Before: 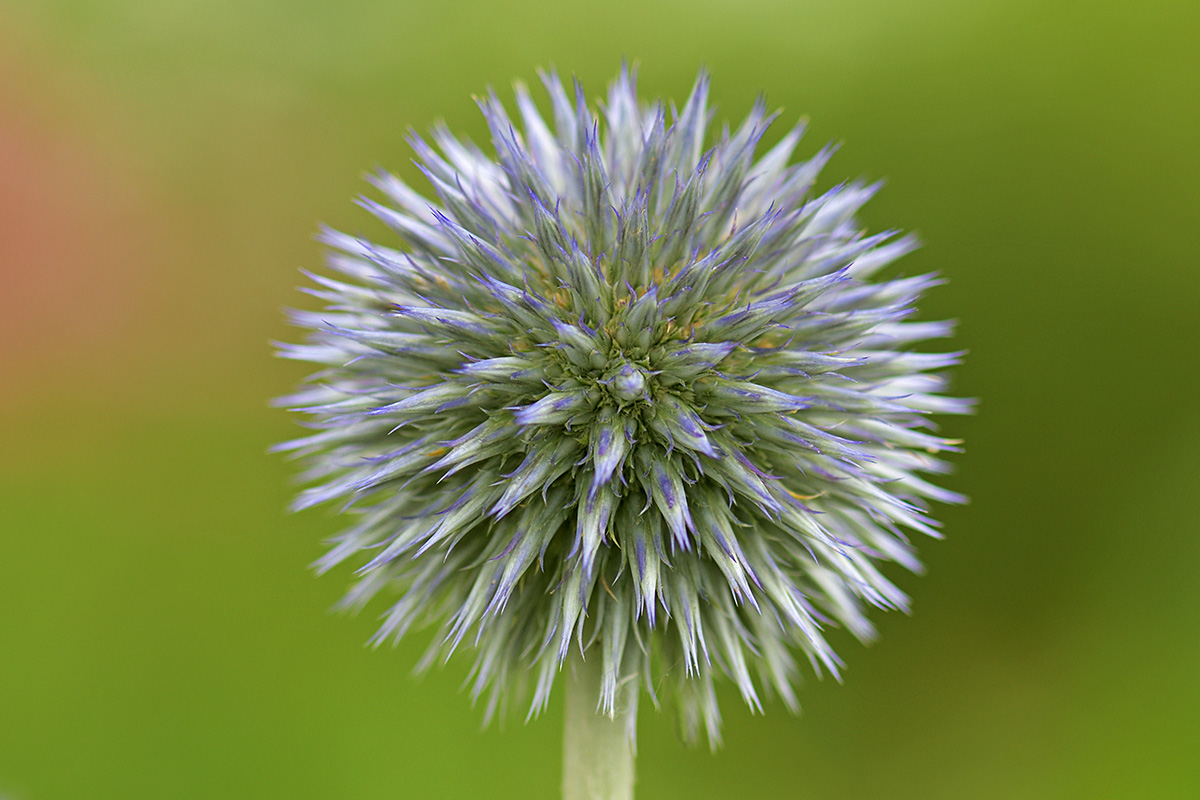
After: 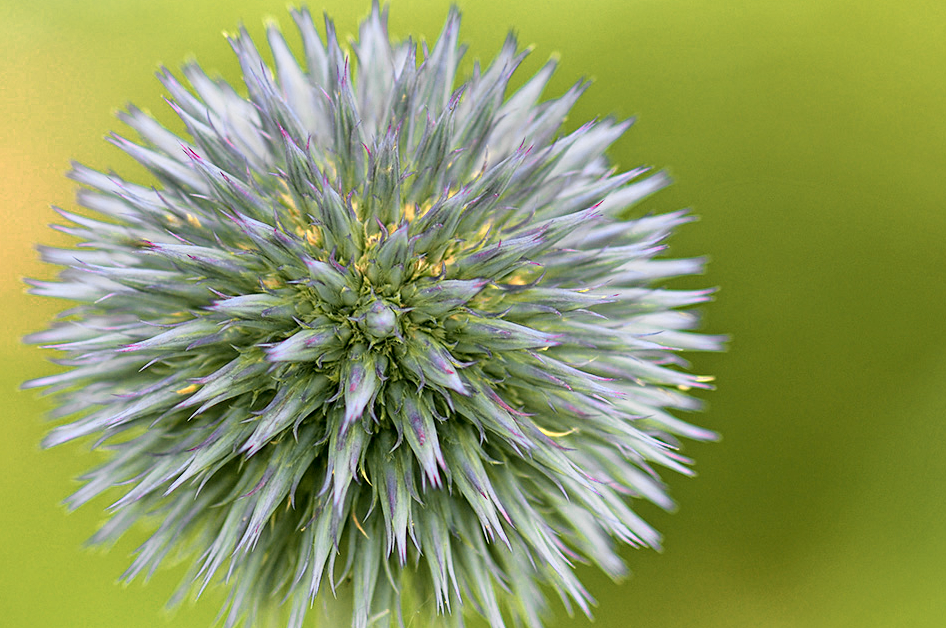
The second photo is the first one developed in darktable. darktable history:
color zones: curves: ch0 [(0.018, 0.548) (0.224, 0.64) (0.425, 0.447) (0.675, 0.575) (0.732, 0.579)]; ch1 [(0.066, 0.487) (0.25, 0.5) (0.404, 0.43) (0.75, 0.421) (0.956, 0.421)]; ch2 [(0.044, 0.561) (0.215, 0.465) (0.399, 0.544) (0.465, 0.548) (0.614, 0.447) (0.724, 0.43) (0.882, 0.623) (0.956, 0.632)], mix 39.96%
tone curve: curves: ch0 [(0, 0.005) (0.103, 0.097) (0.18, 0.207) (0.384, 0.465) (0.491, 0.585) (0.629, 0.726) (0.84, 0.866) (1, 0.947)]; ch1 [(0, 0) (0.172, 0.123) (0.324, 0.253) (0.396, 0.388) (0.478, 0.461) (0.499, 0.497) (0.532, 0.515) (0.57, 0.584) (0.635, 0.675) (0.805, 0.892) (1, 1)]; ch2 [(0, 0) (0.411, 0.424) (0.496, 0.501) (0.515, 0.507) (0.553, 0.562) (0.604, 0.642) (0.708, 0.768) (0.839, 0.916) (1, 1)], color space Lab, independent channels, preserve colors none
exposure: exposure -0.332 EV, compensate highlight preservation false
crop and rotate: left 20.759%, top 7.955%, right 0.336%, bottom 13.474%
local contrast: highlights 100%, shadows 102%, detail 120%, midtone range 0.2
